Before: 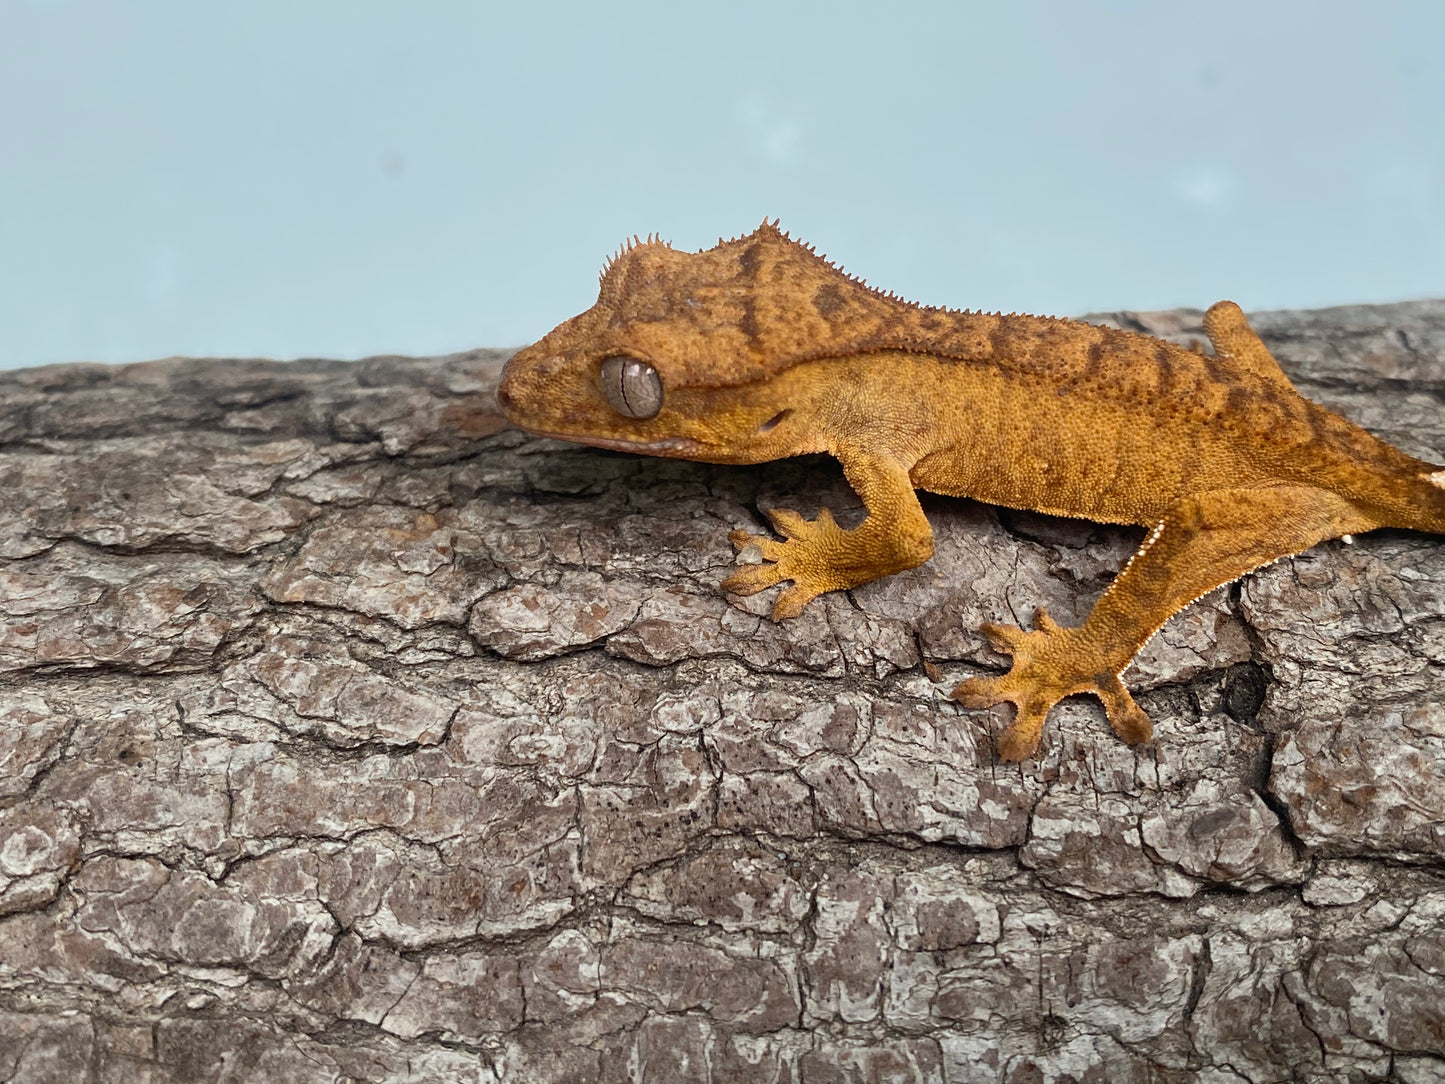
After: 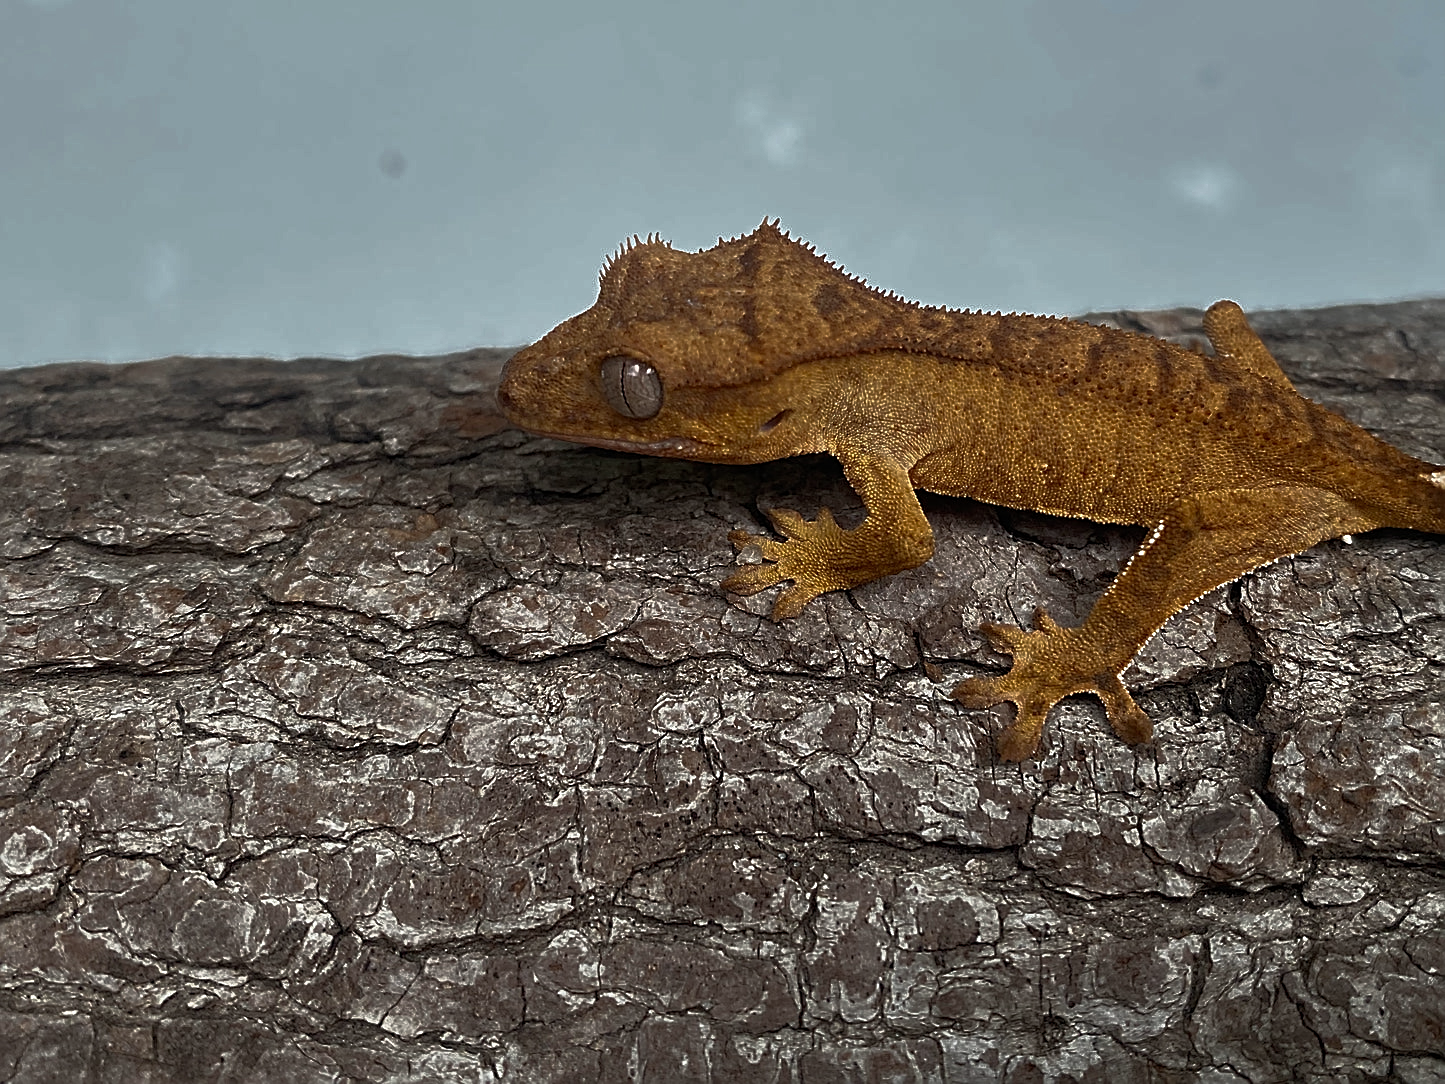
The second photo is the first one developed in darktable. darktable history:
sharpen: amount 0.75
base curve: curves: ch0 [(0, 0) (0.564, 0.291) (0.802, 0.731) (1, 1)]
